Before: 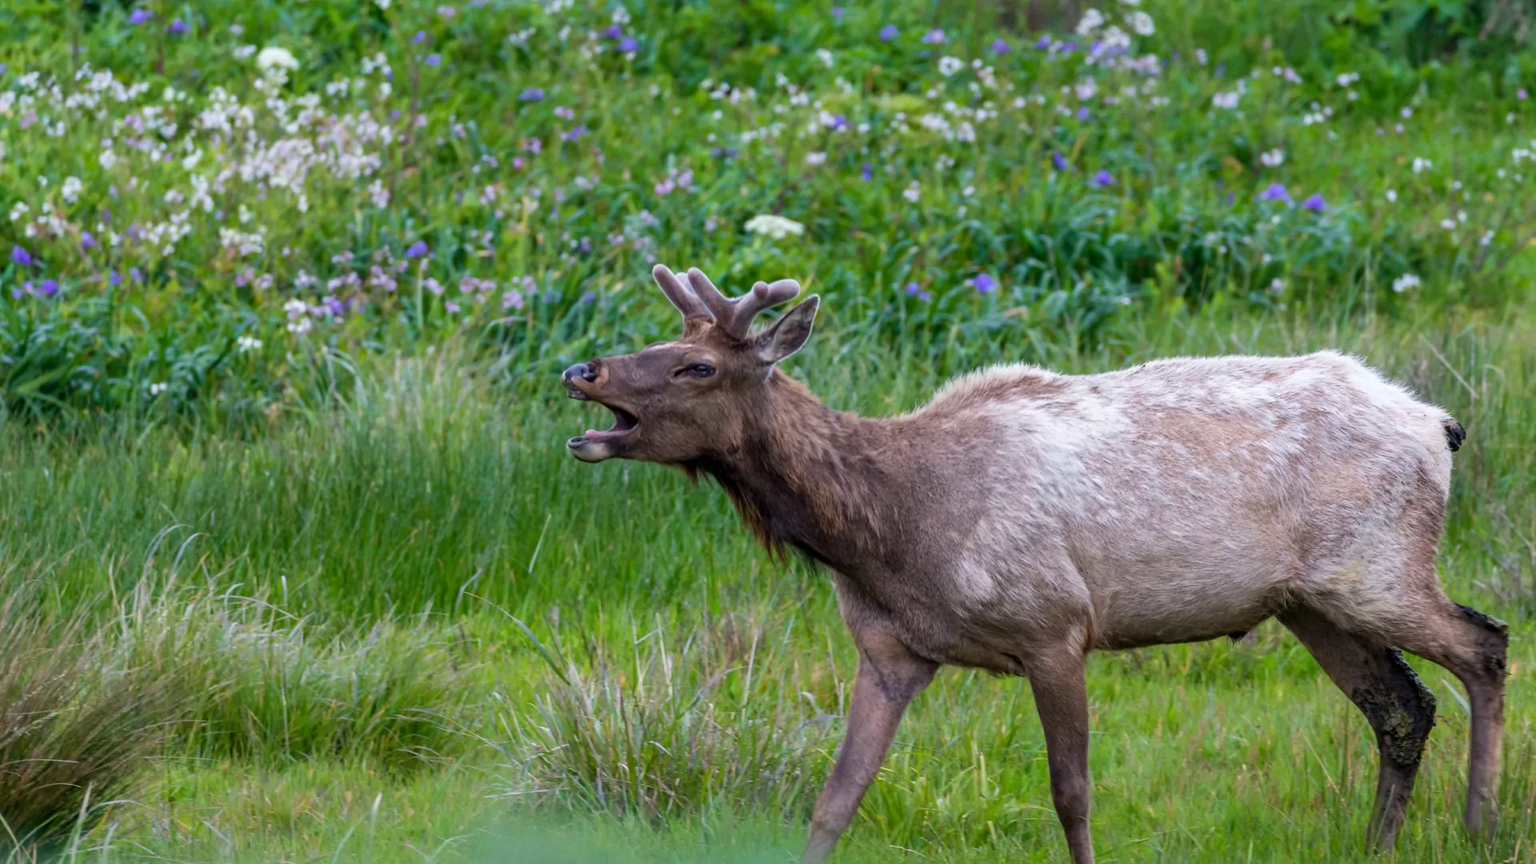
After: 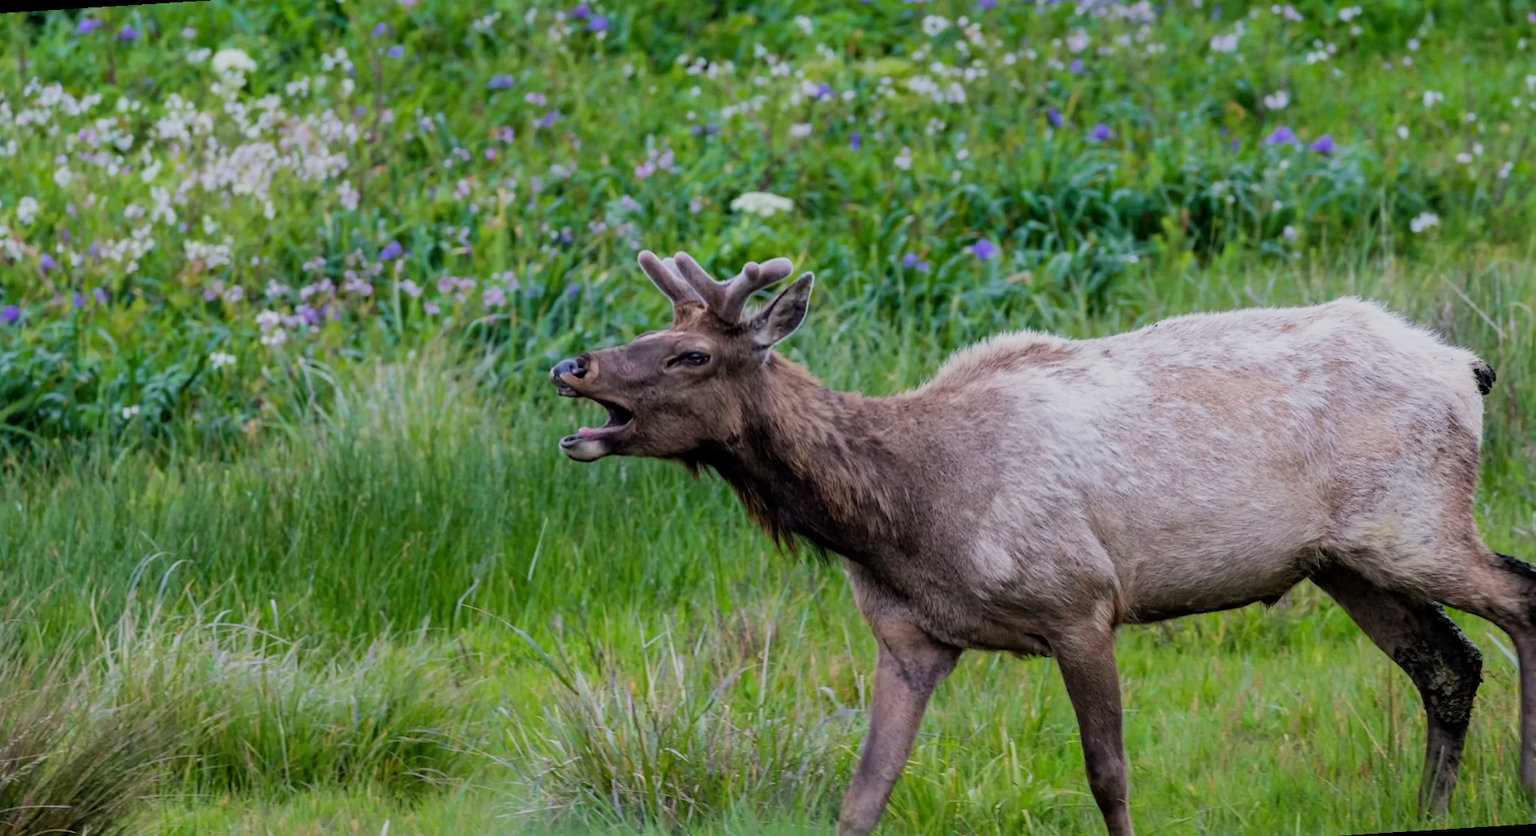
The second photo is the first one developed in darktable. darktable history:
filmic rgb: black relative exposure -7.65 EV, white relative exposure 4.56 EV, hardness 3.61, contrast 1.05
rotate and perspective: rotation -3.52°, crop left 0.036, crop right 0.964, crop top 0.081, crop bottom 0.919
